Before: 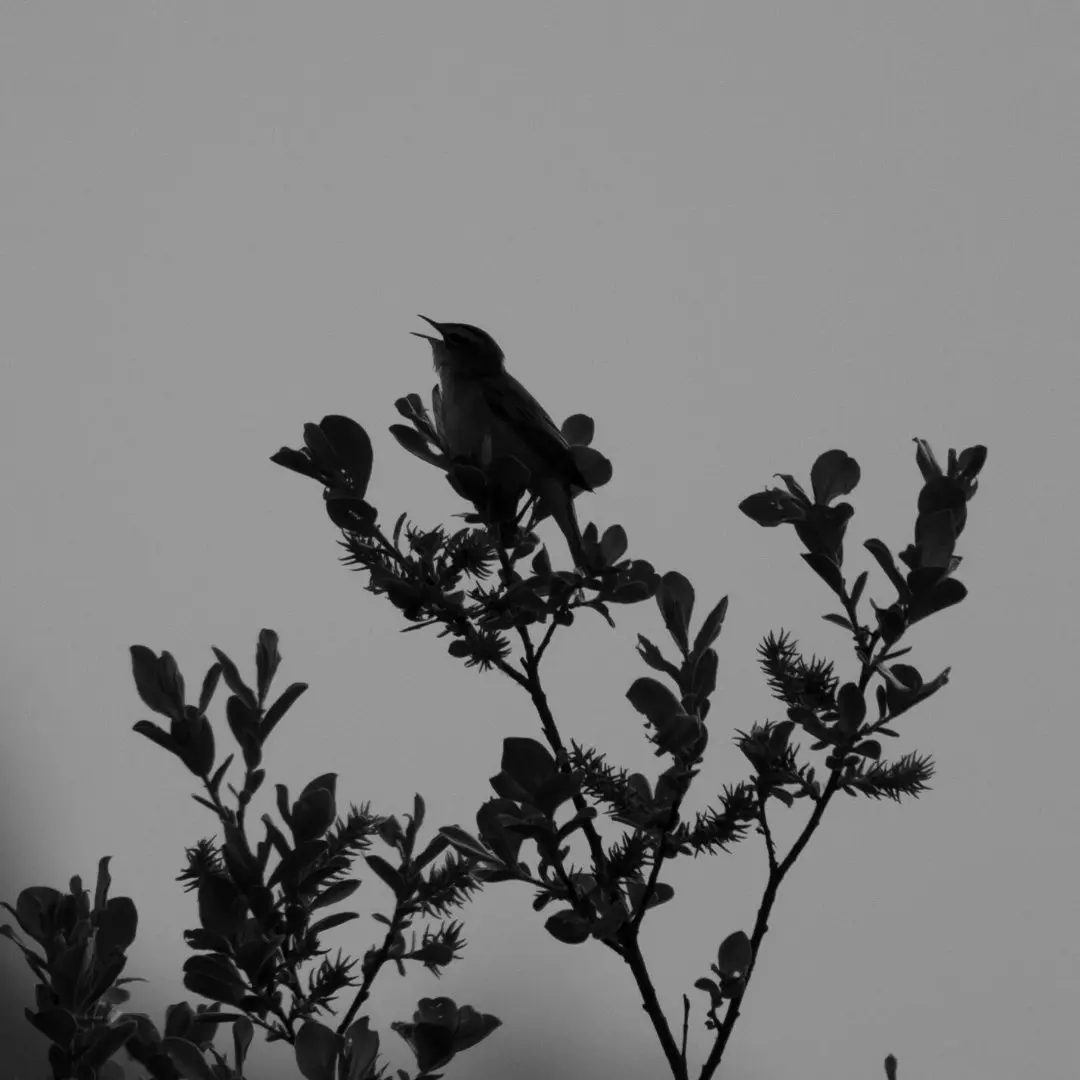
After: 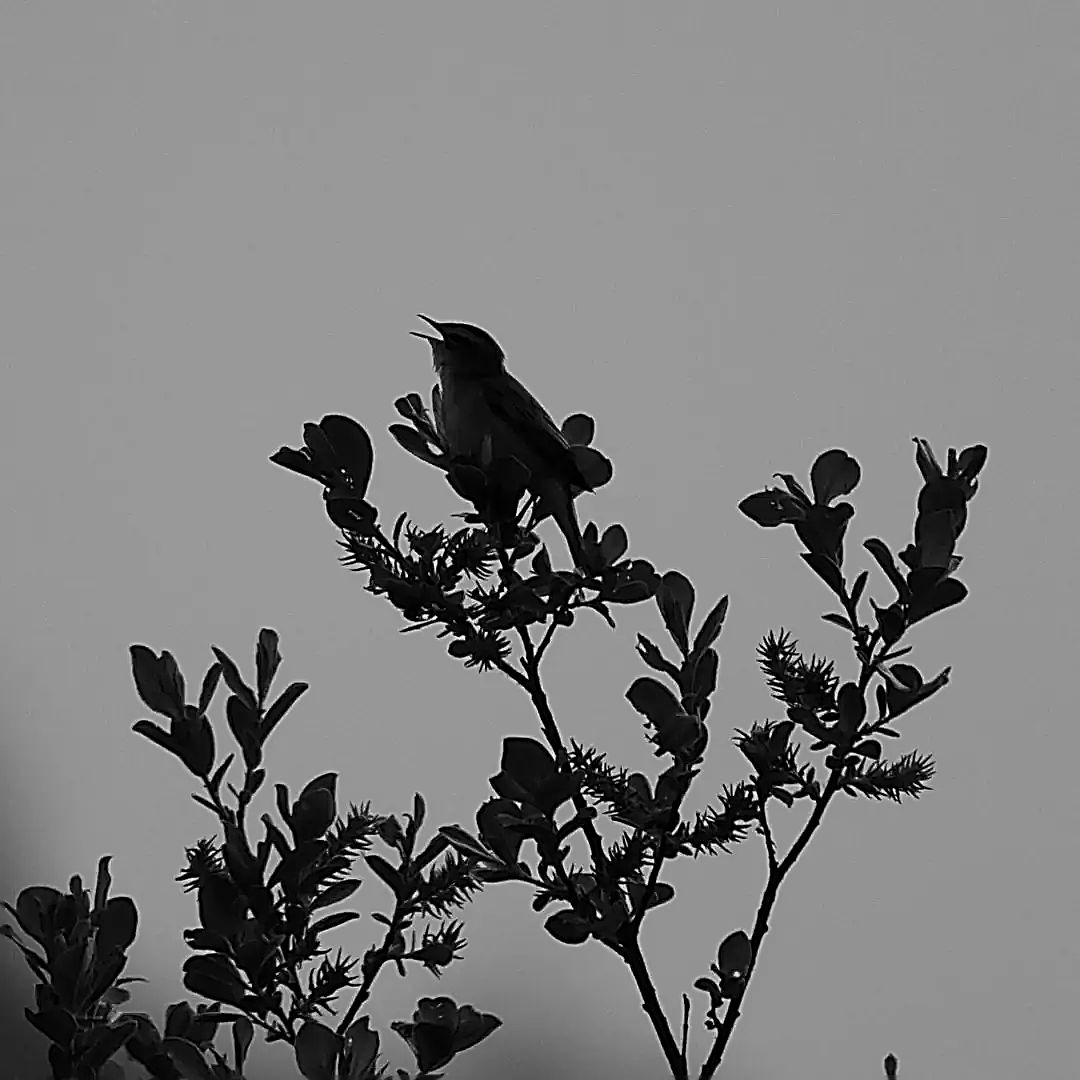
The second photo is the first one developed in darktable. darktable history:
sharpen: amount 1.875
